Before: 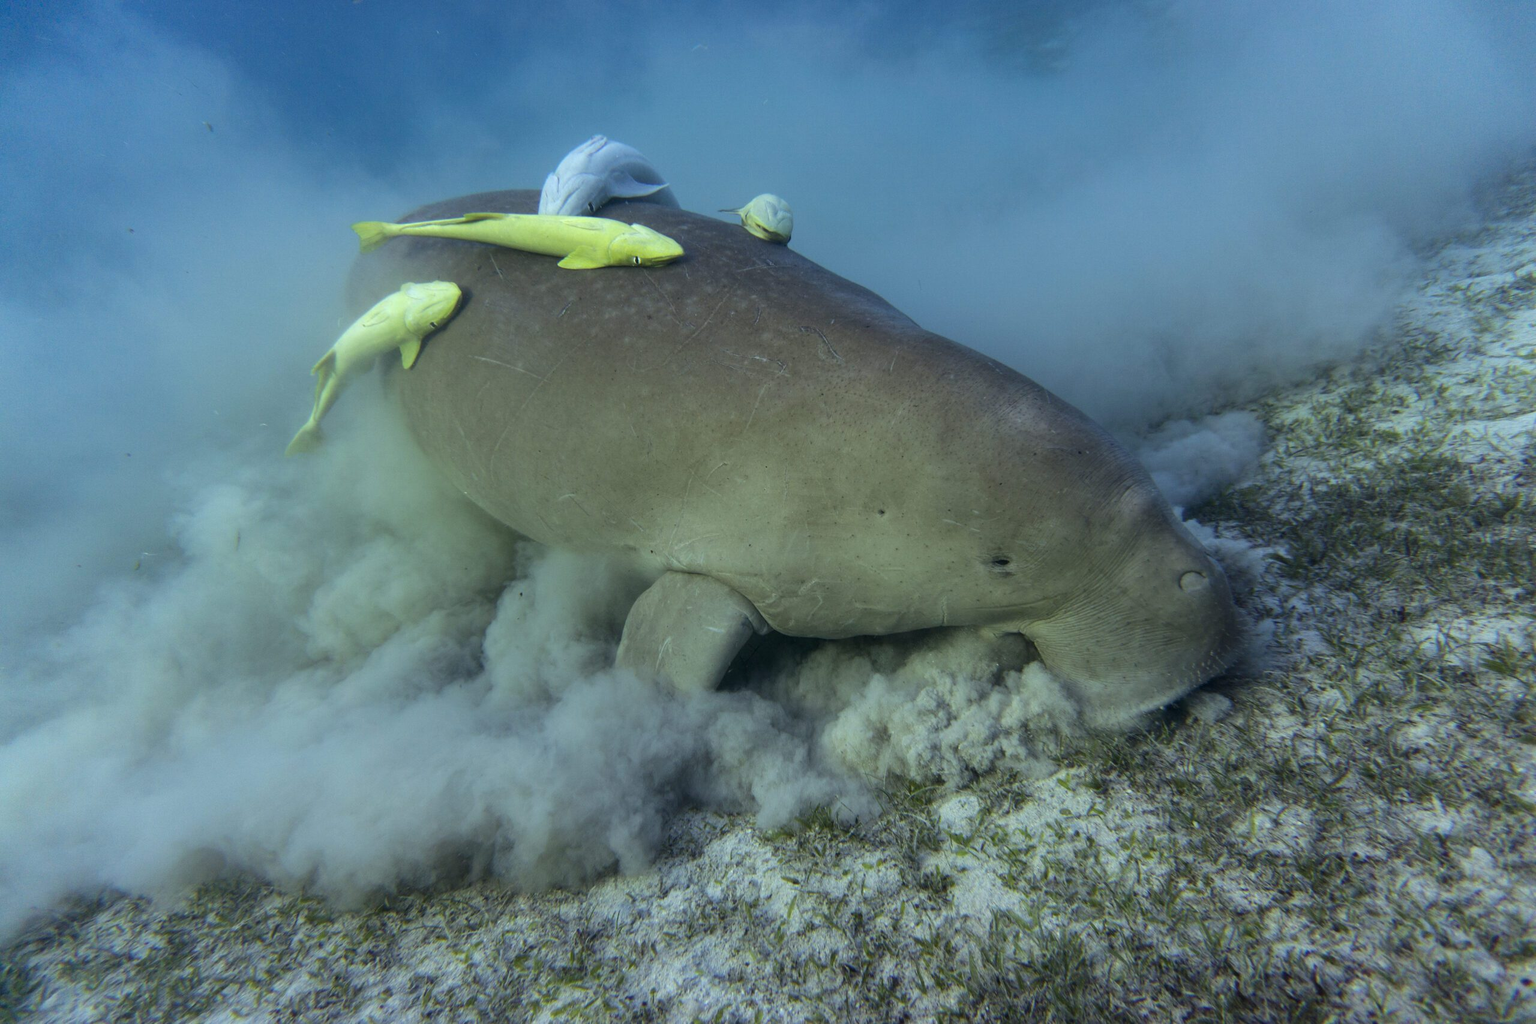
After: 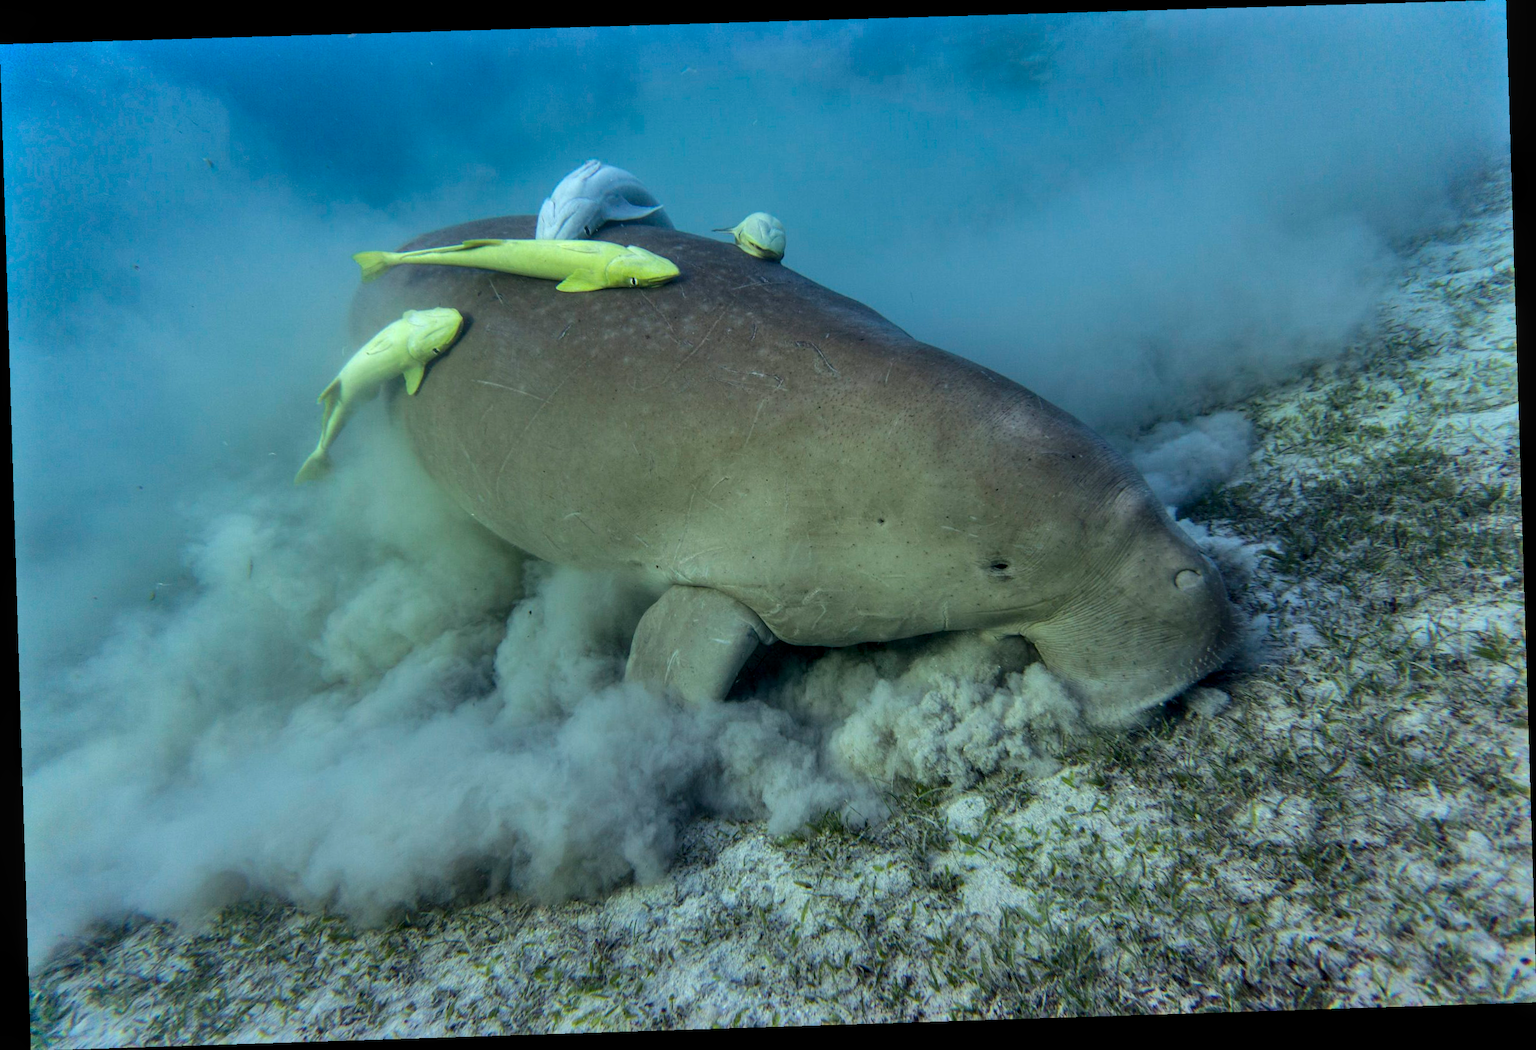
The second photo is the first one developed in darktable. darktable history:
local contrast: on, module defaults
shadows and highlights: soften with gaussian
rotate and perspective: rotation -1.77°, lens shift (horizontal) 0.004, automatic cropping off
